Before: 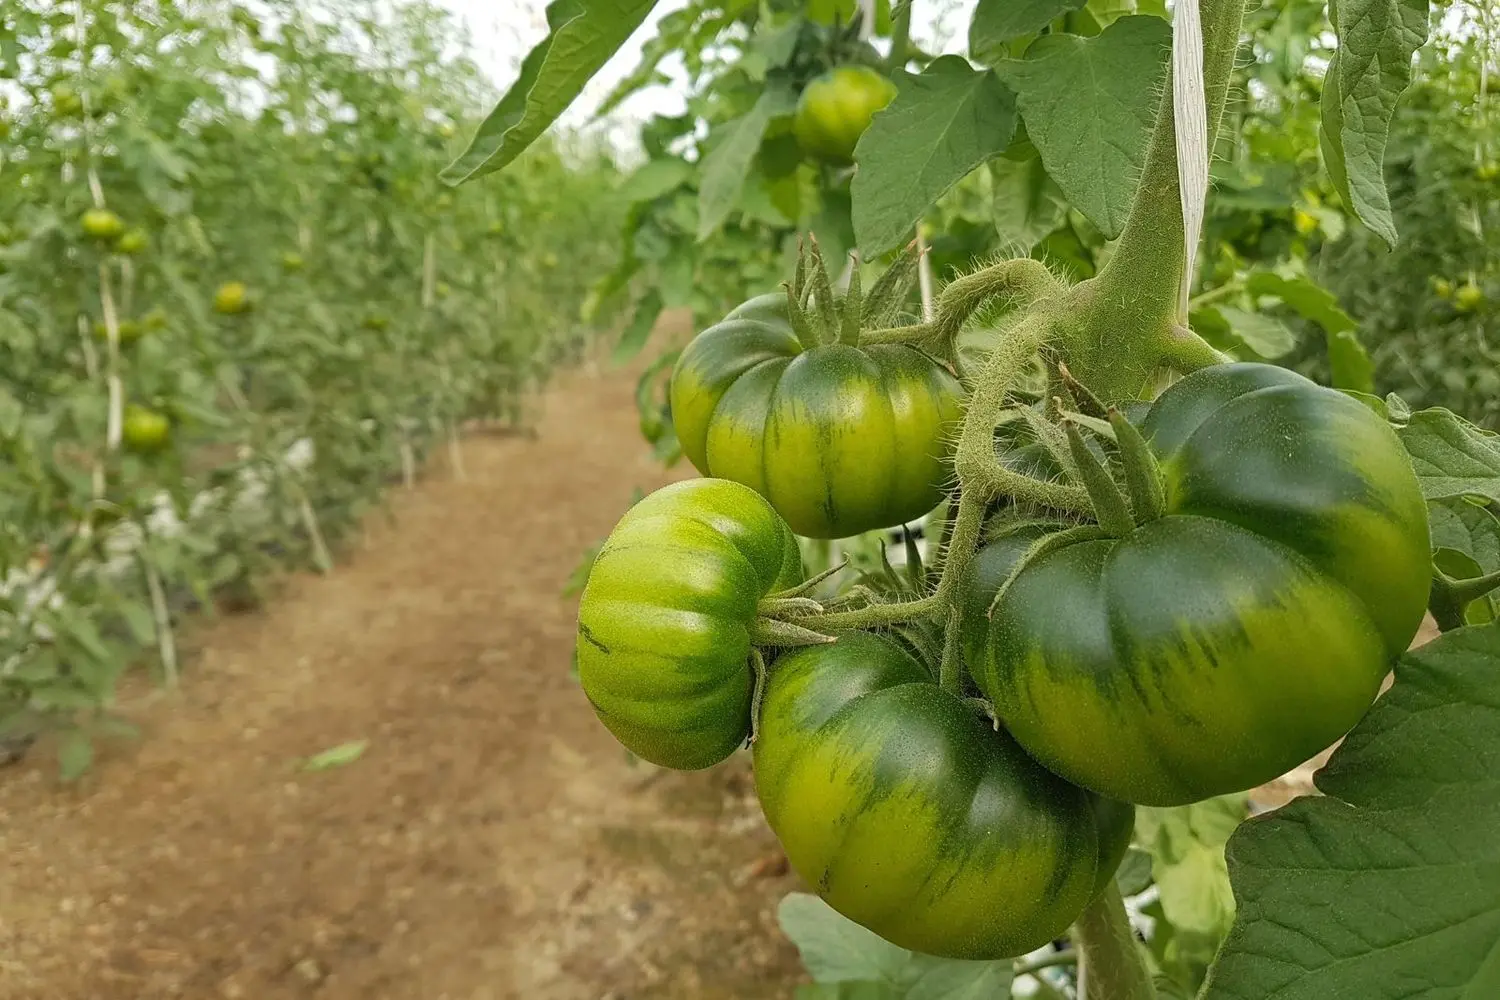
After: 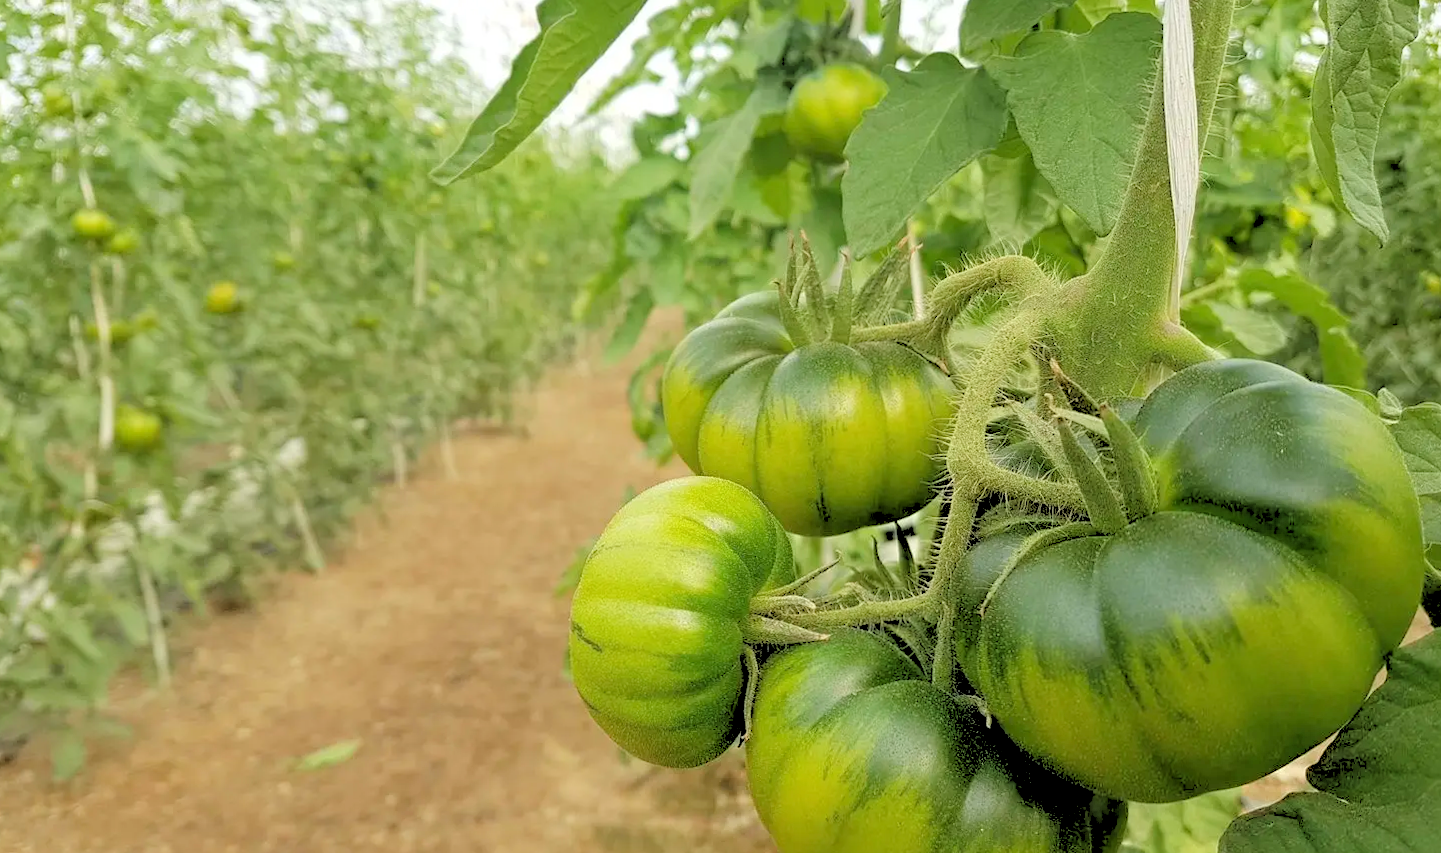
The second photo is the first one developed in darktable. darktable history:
rgb levels: levels [[0.027, 0.429, 0.996], [0, 0.5, 1], [0, 0.5, 1]]
levels: mode automatic, black 0.023%, white 99.97%, levels [0.062, 0.494, 0.925]
crop and rotate: angle 0.2°, left 0.275%, right 3.127%, bottom 14.18%
